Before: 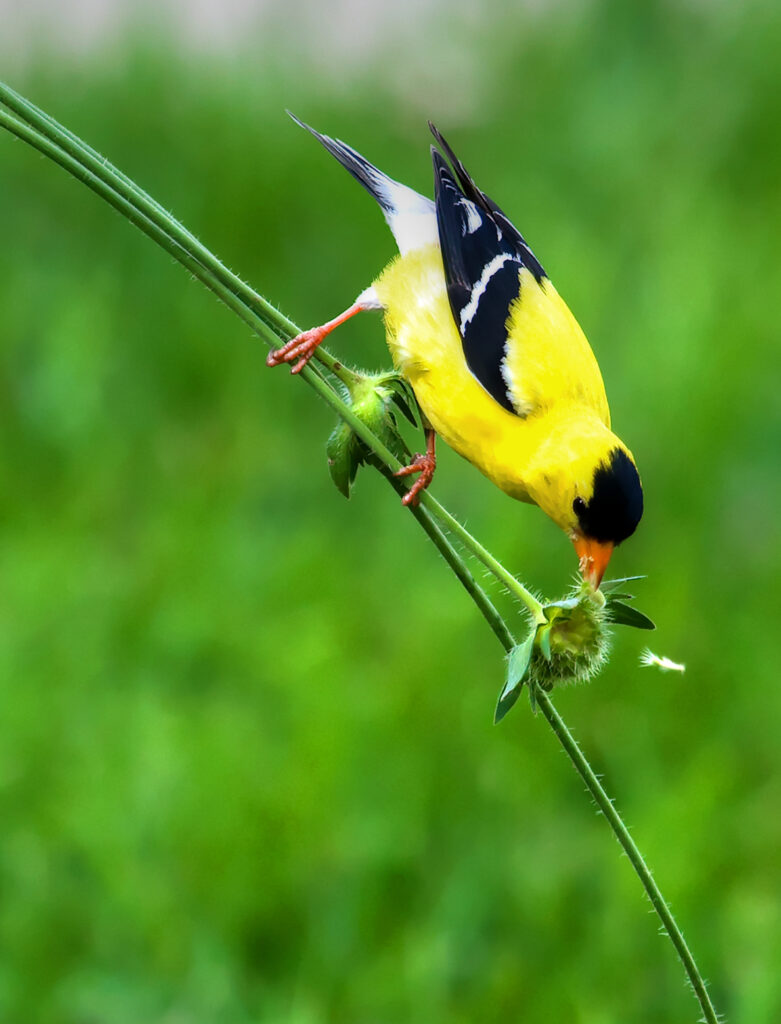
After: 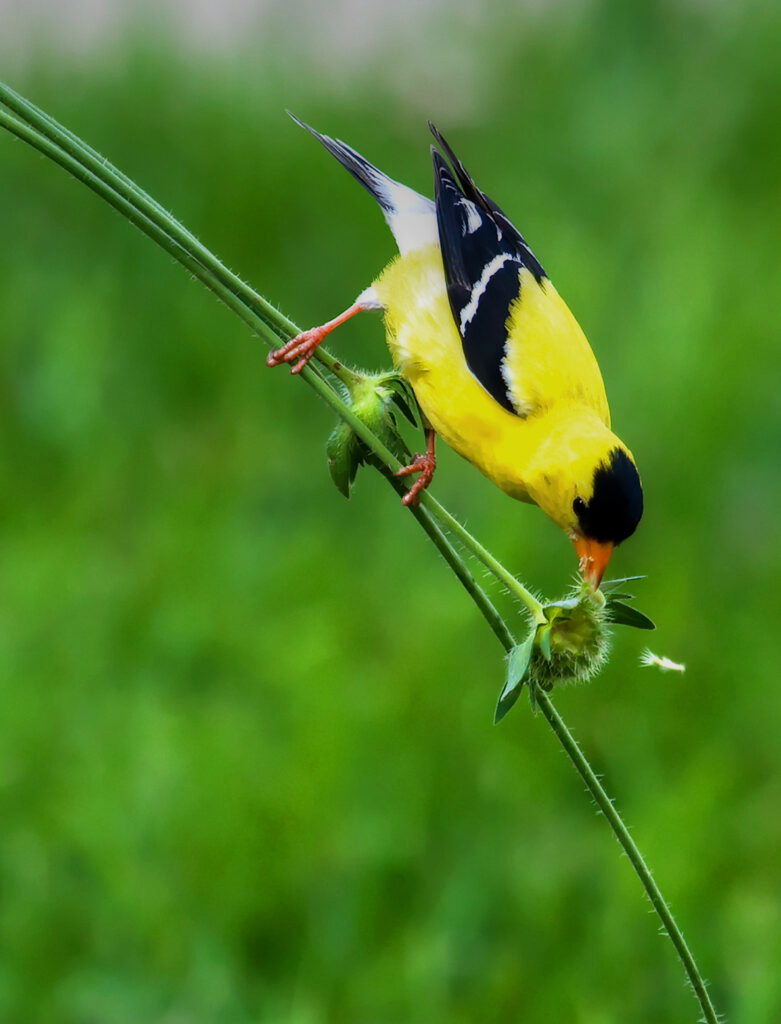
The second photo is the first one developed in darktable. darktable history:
exposure: exposure 0.126 EV, compensate exposure bias true, compensate highlight preservation false
